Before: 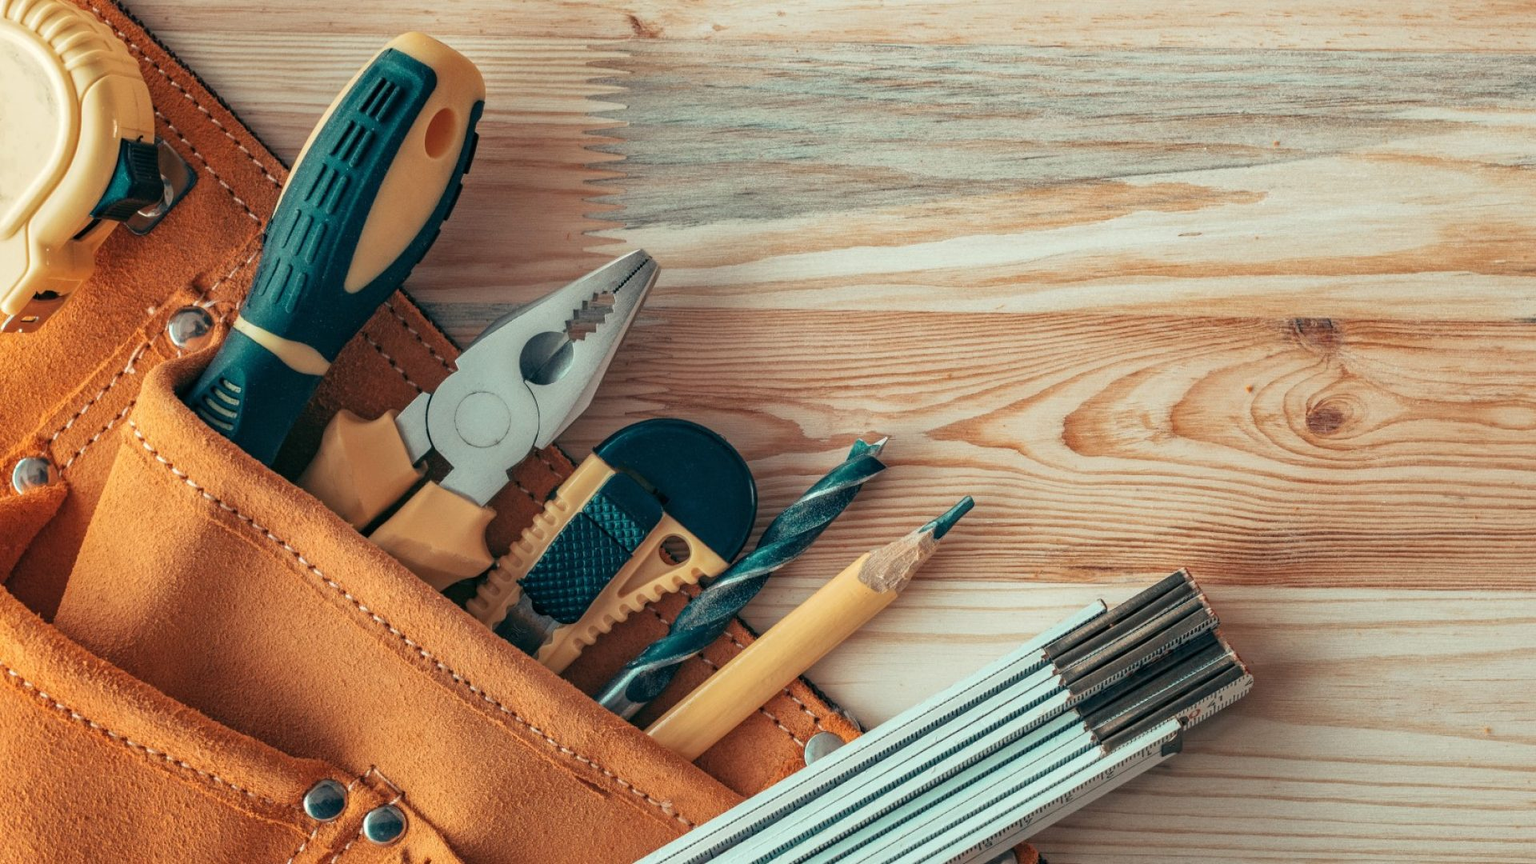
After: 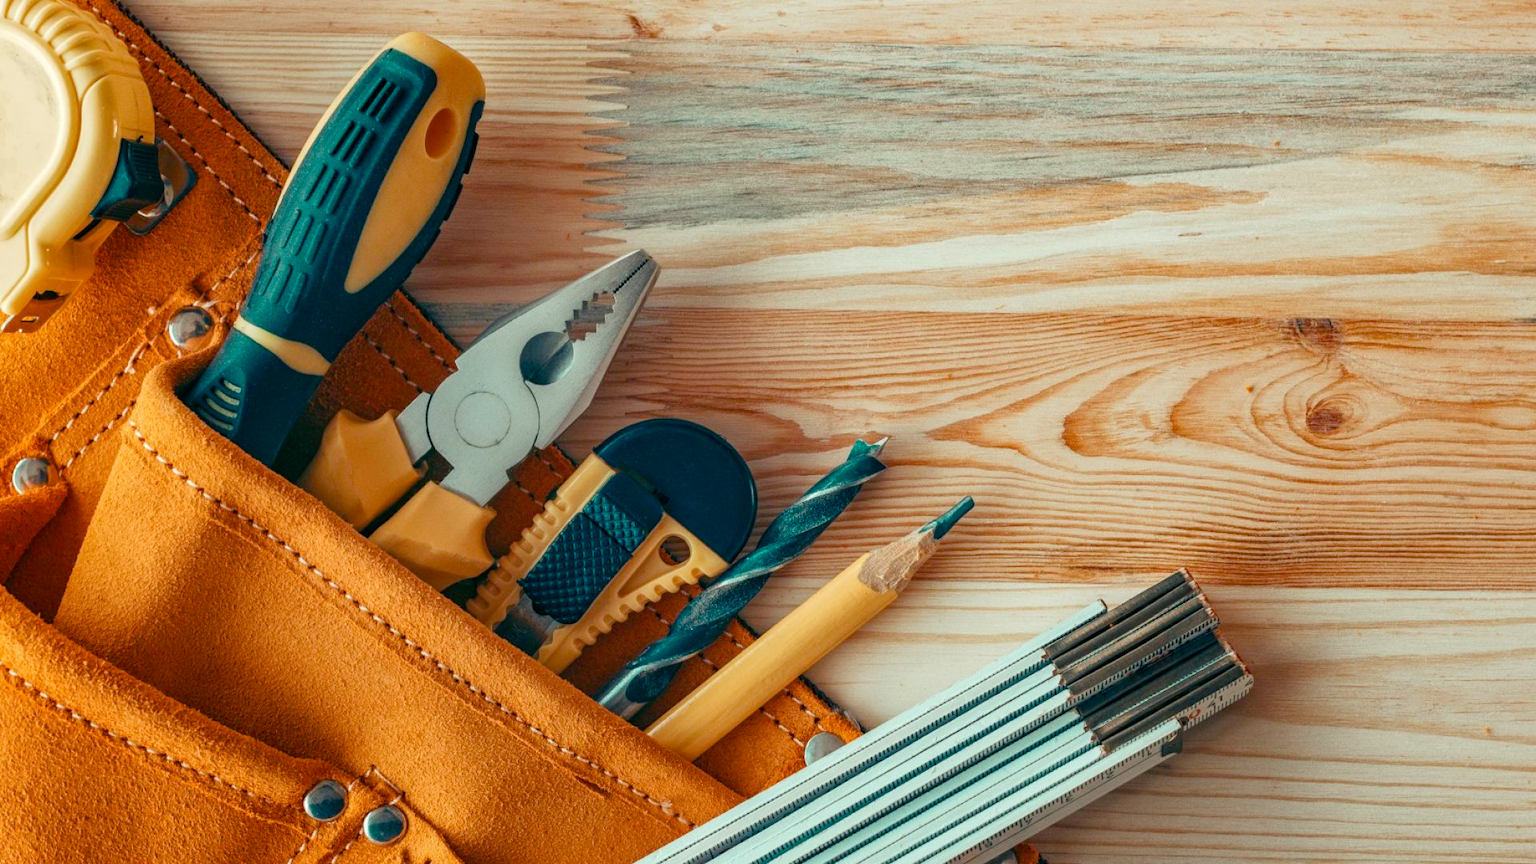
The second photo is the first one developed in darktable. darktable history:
color balance rgb: linear chroma grading › global chroma 14.55%, perceptual saturation grading › global saturation 20%, perceptual saturation grading › highlights -25.514%, perceptual saturation grading › shadows 49.98%, global vibrance 5.918%
